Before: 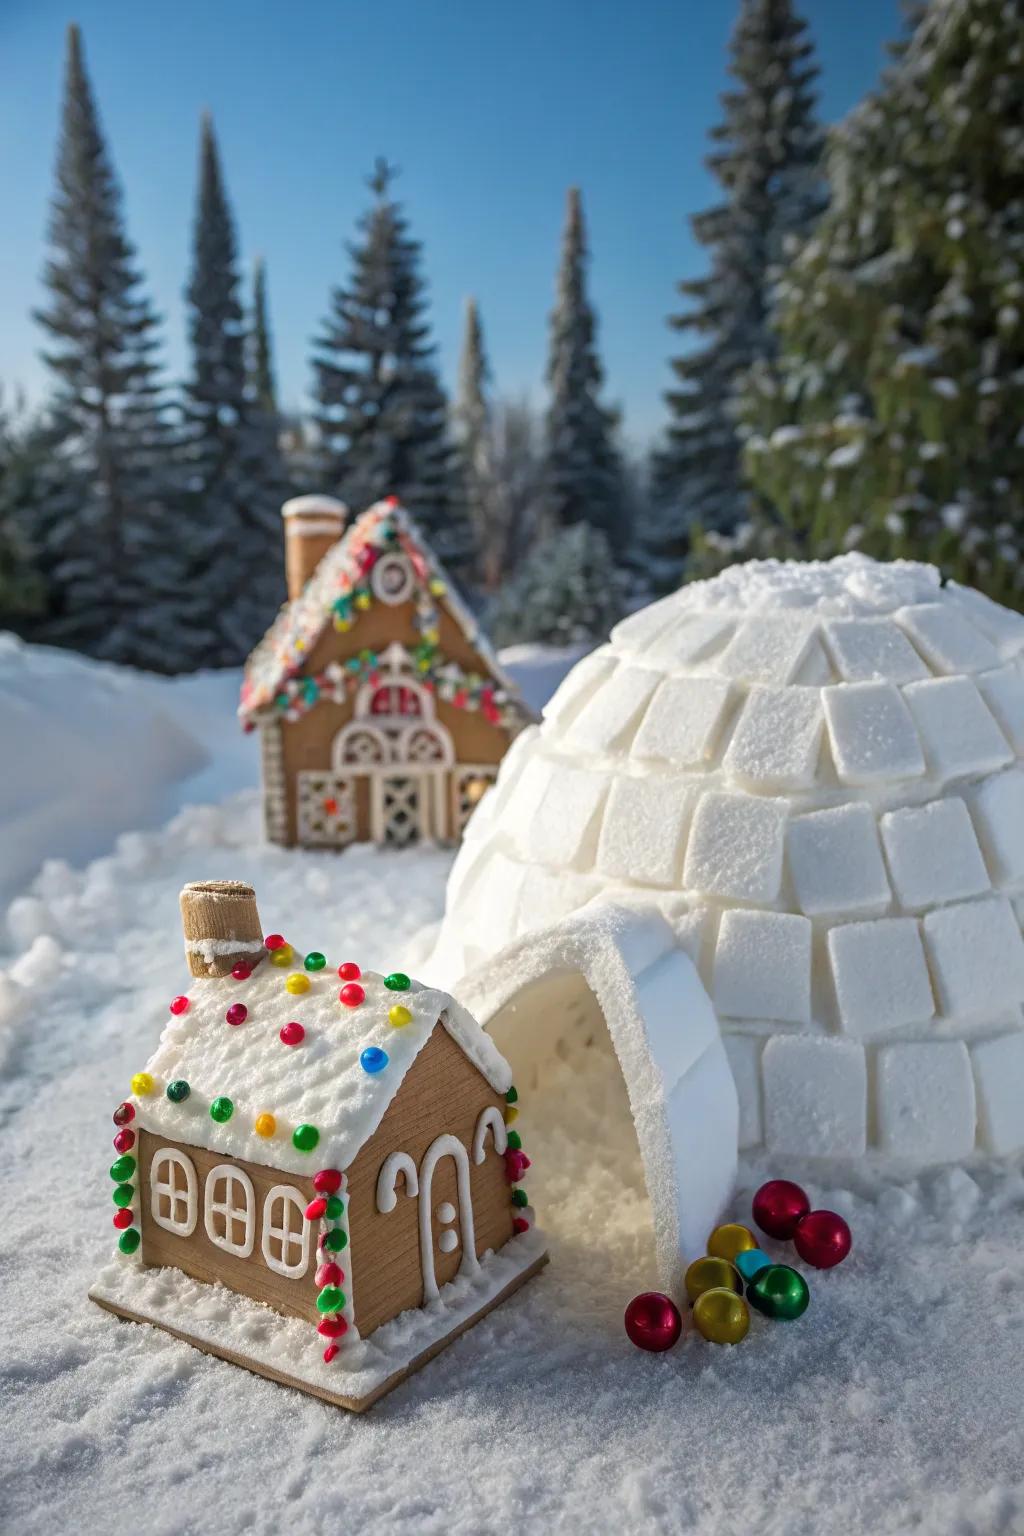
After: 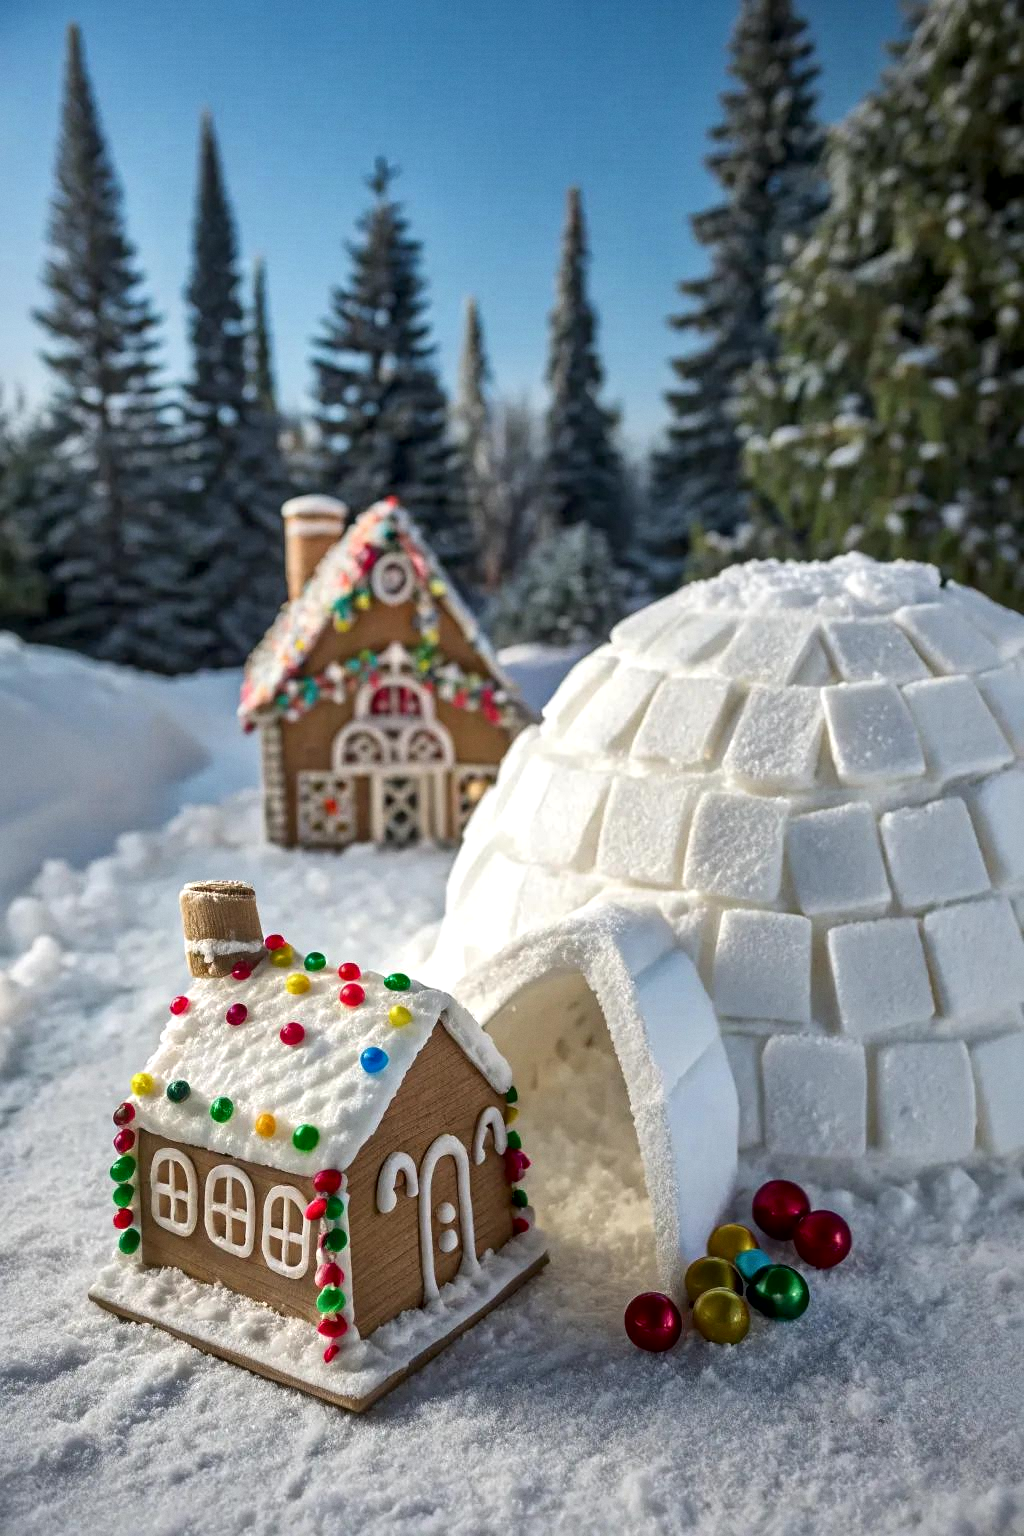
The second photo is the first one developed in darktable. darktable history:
local contrast: mode bilateral grid, contrast 25, coarseness 60, detail 151%, midtone range 0.2
grain: coarseness 0.09 ISO, strength 10%
